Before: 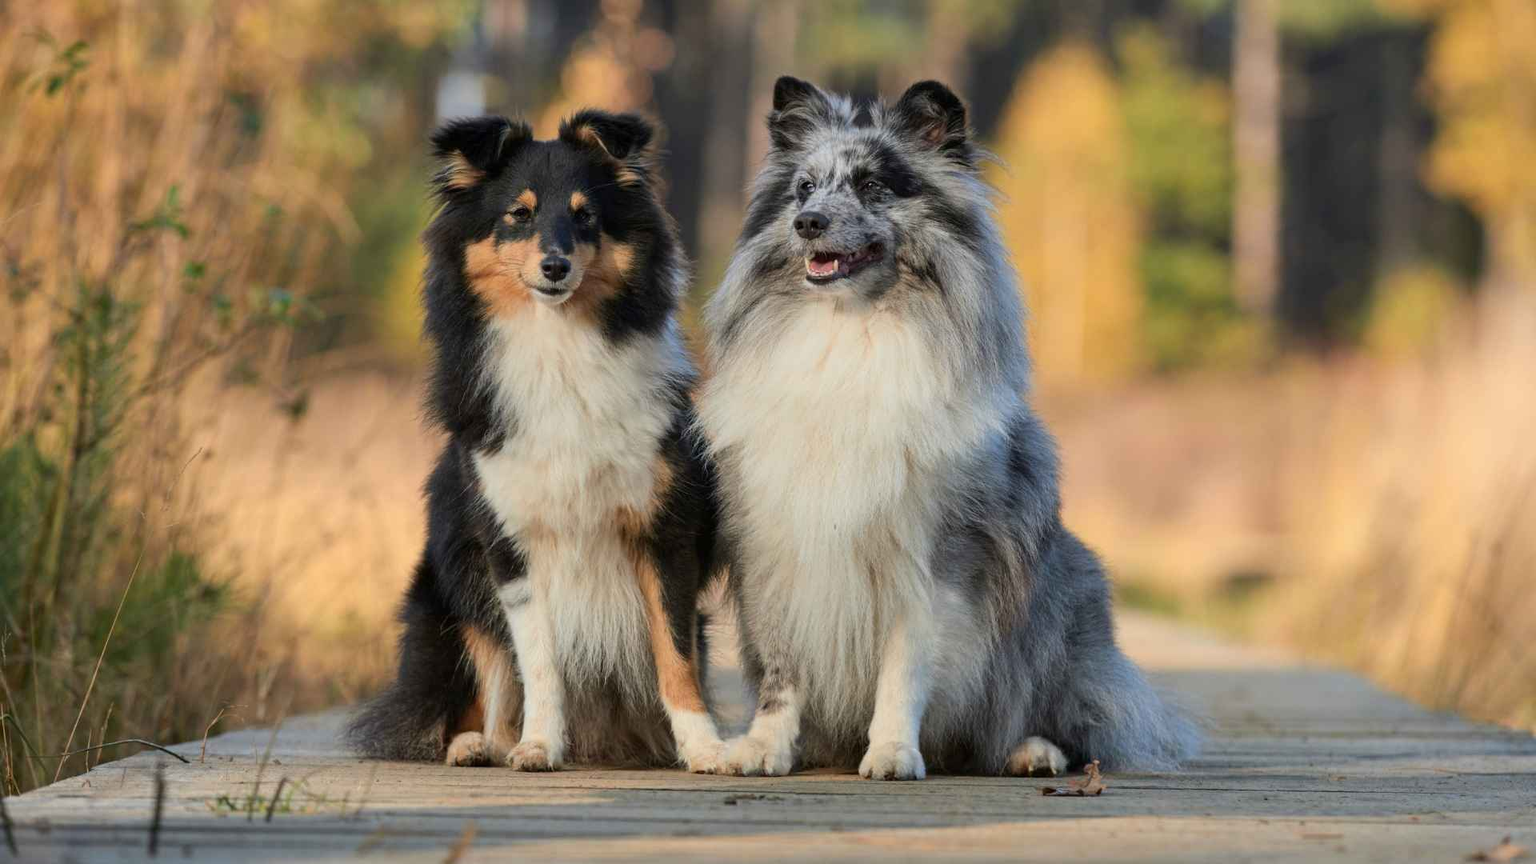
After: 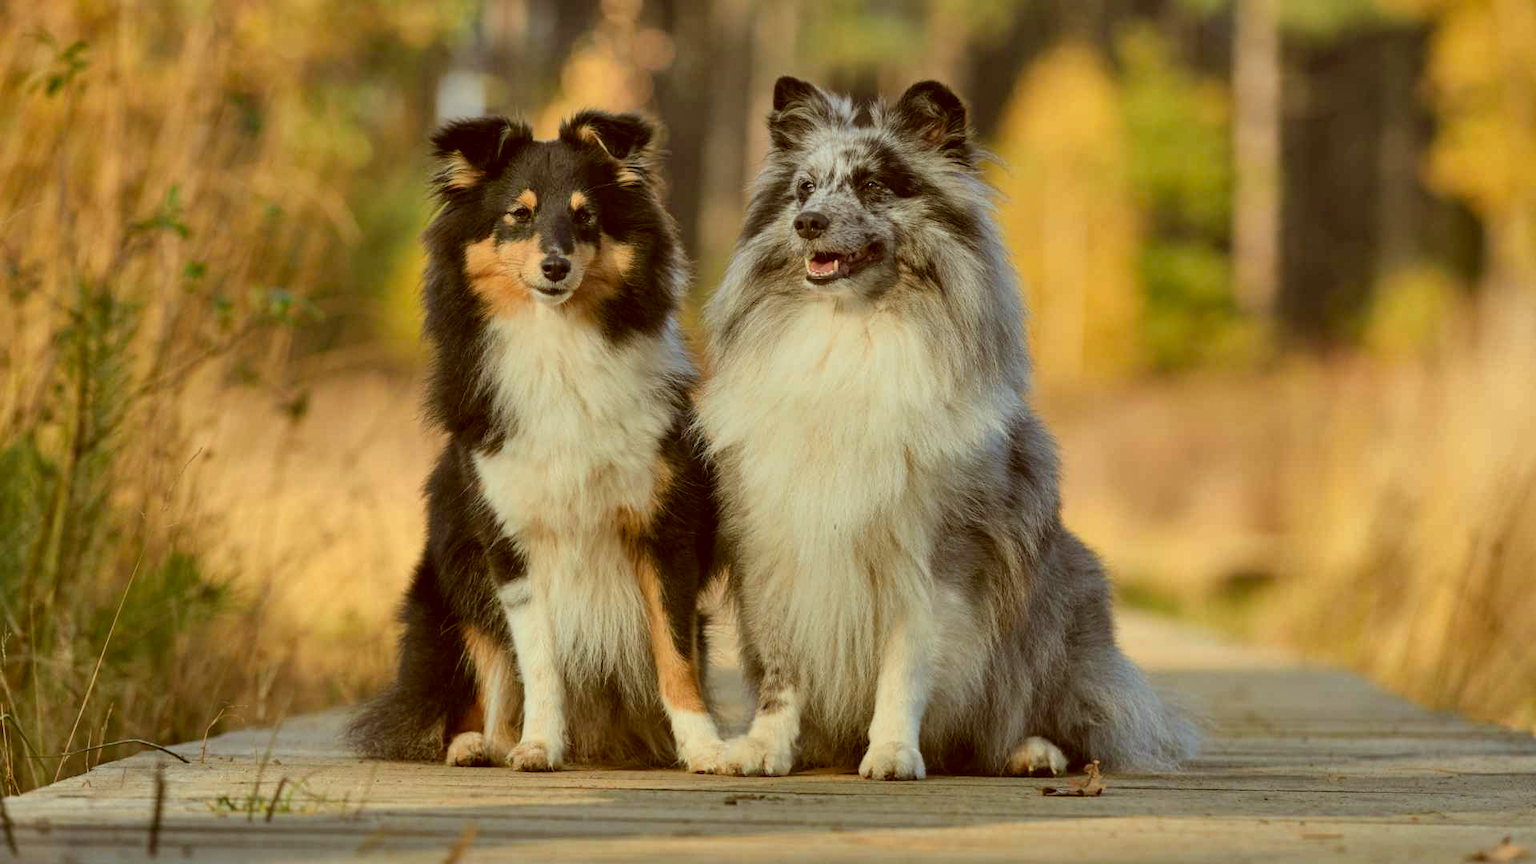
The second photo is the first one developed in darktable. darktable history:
color correction: highlights a* -5.94, highlights b* 9.48, shadows a* 10.12, shadows b* 23.94
shadows and highlights: shadows 75, highlights -60.85, soften with gaussian
